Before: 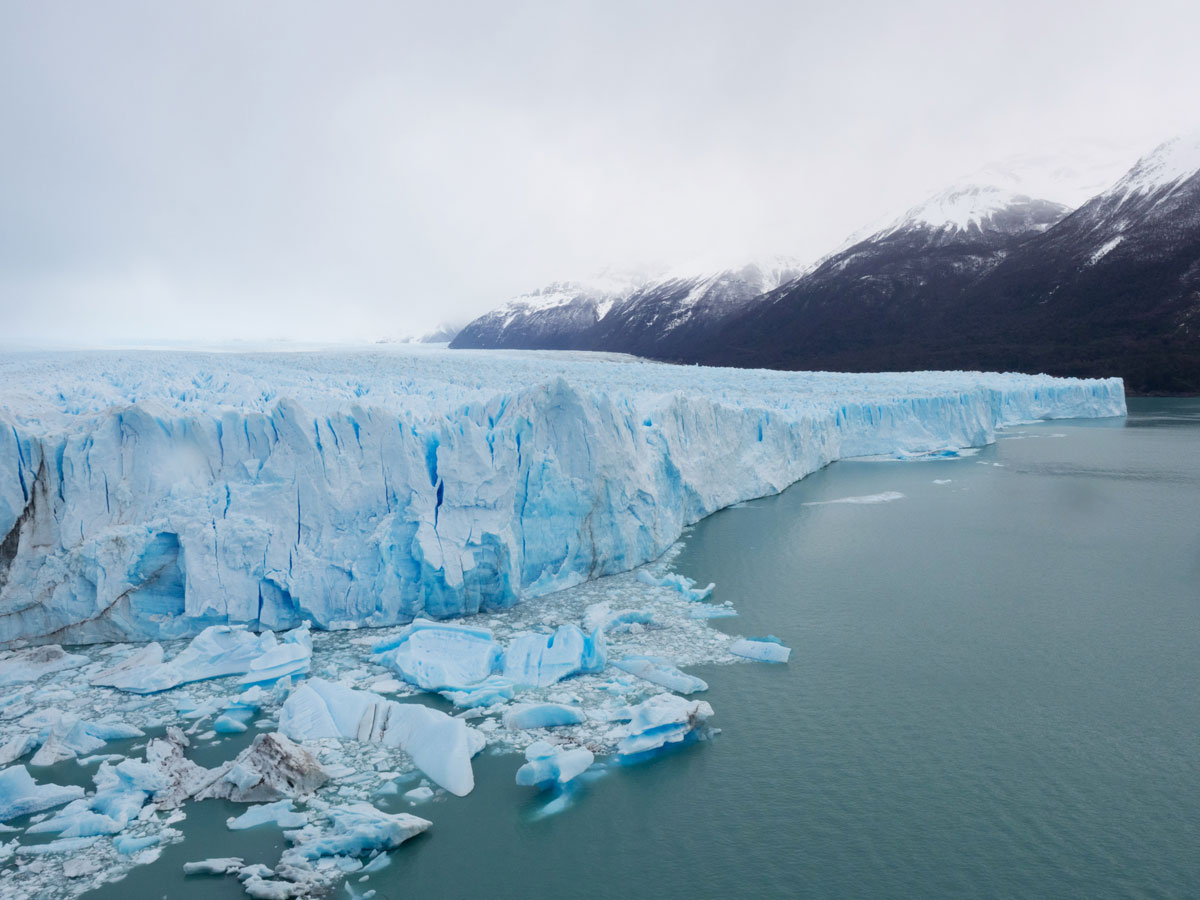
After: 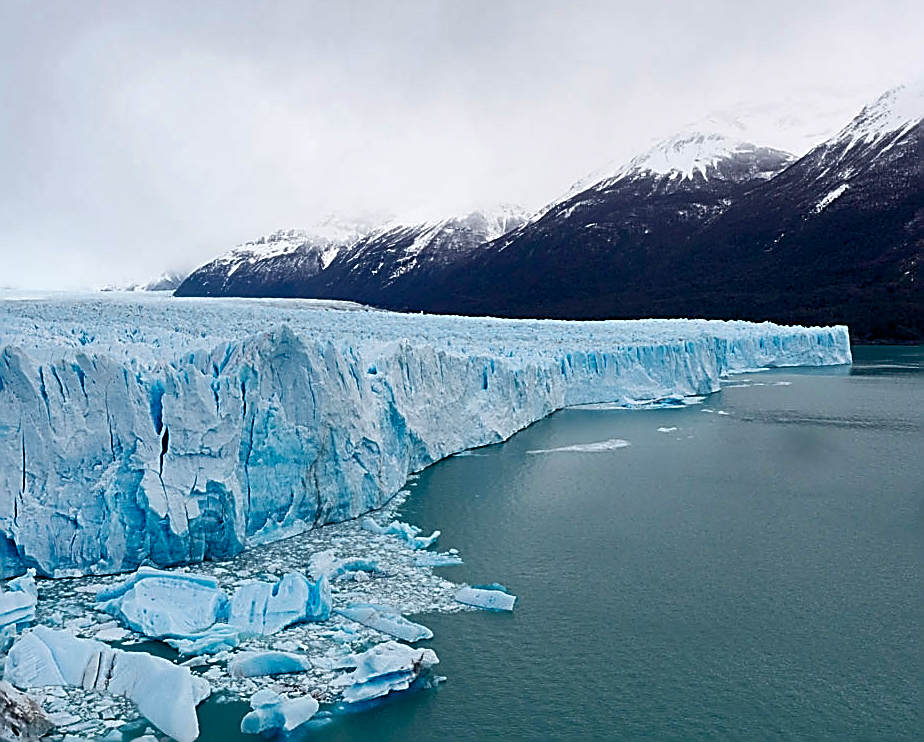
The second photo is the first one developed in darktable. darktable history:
crop: left 22.988%, top 5.829%, bottom 11.681%
sharpen: amount 1.845
color balance rgb: global offset › luminance -0.479%, linear chroma grading › global chroma 15.017%, perceptual saturation grading › global saturation 0.274%, perceptual saturation grading › mid-tones 6.24%, perceptual saturation grading › shadows 71.71%, perceptual brilliance grading › highlights 3.4%, perceptual brilliance grading › mid-tones -18.281%, perceptual brilliance grading › shadows -42.092%
shadows and highlights: white point adjustment 0.955, soften with gaussian
